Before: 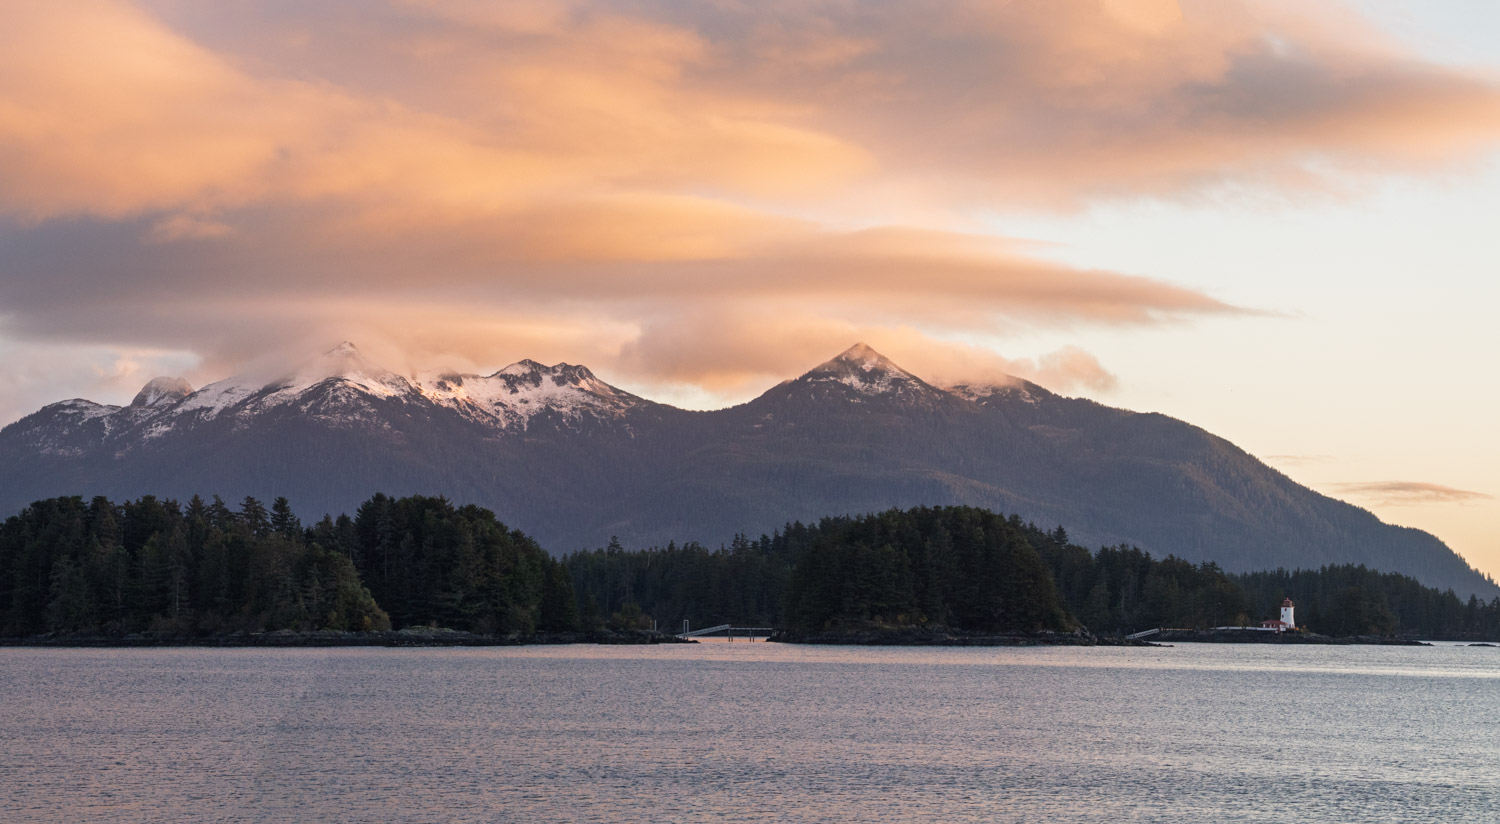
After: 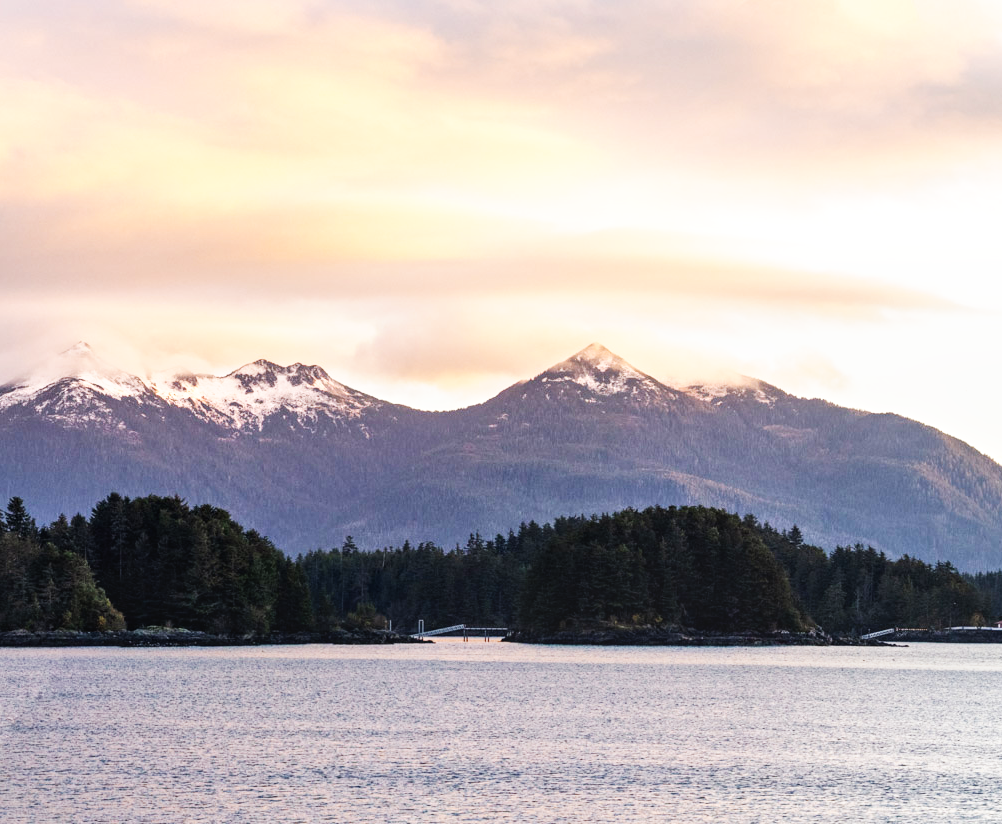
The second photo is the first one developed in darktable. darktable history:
base curve: curves: ch0 [(0, 0) (0.007, 0.004) (0.027, 0.03) (0.046, 0.07) (0.207, 0.54) (0.442, 0.872) (0.673, 0.972) (1, 1)], preserve colors none
crop and rotate: left 17.732%, right 15.423%
local contrast: on, module defaults
